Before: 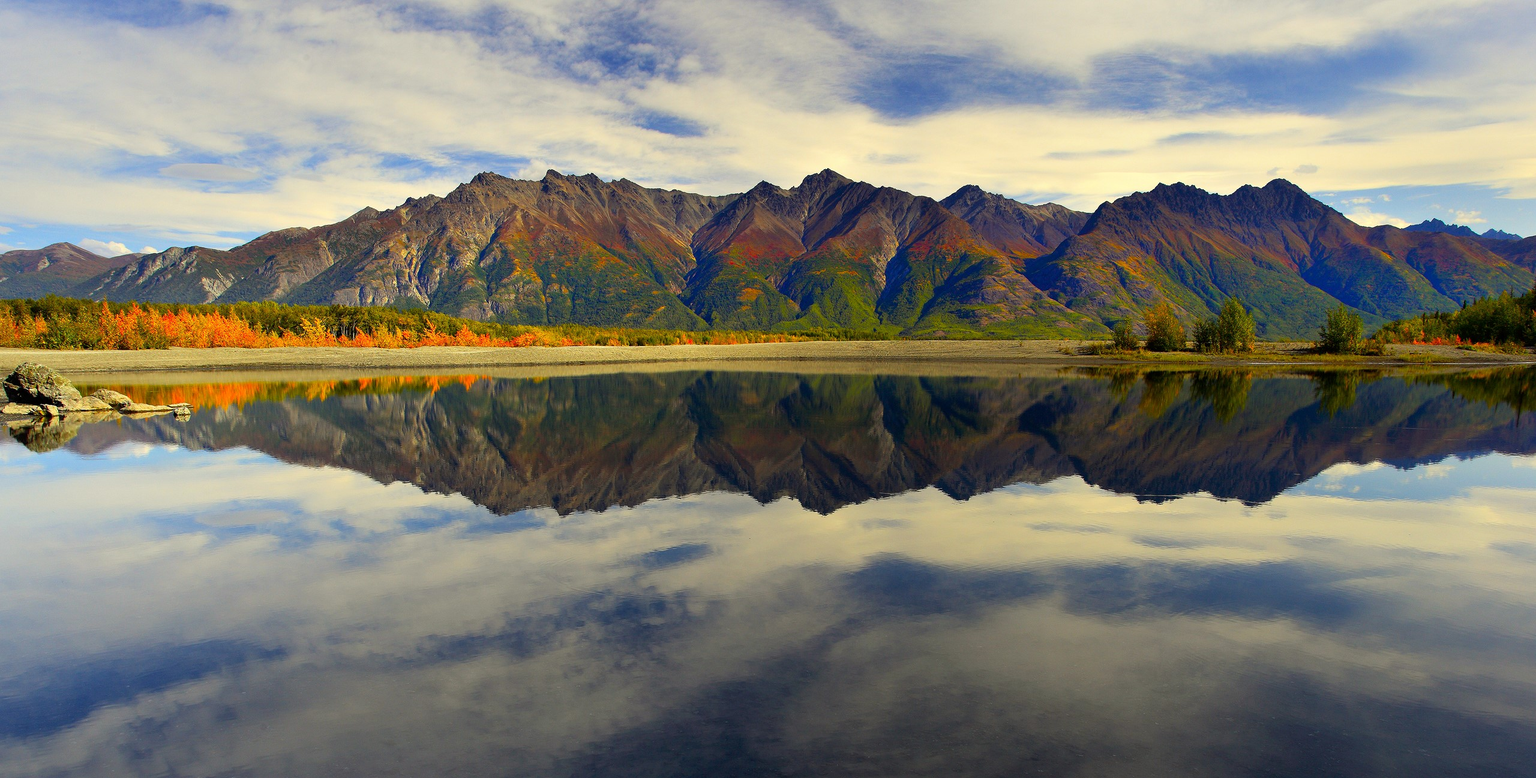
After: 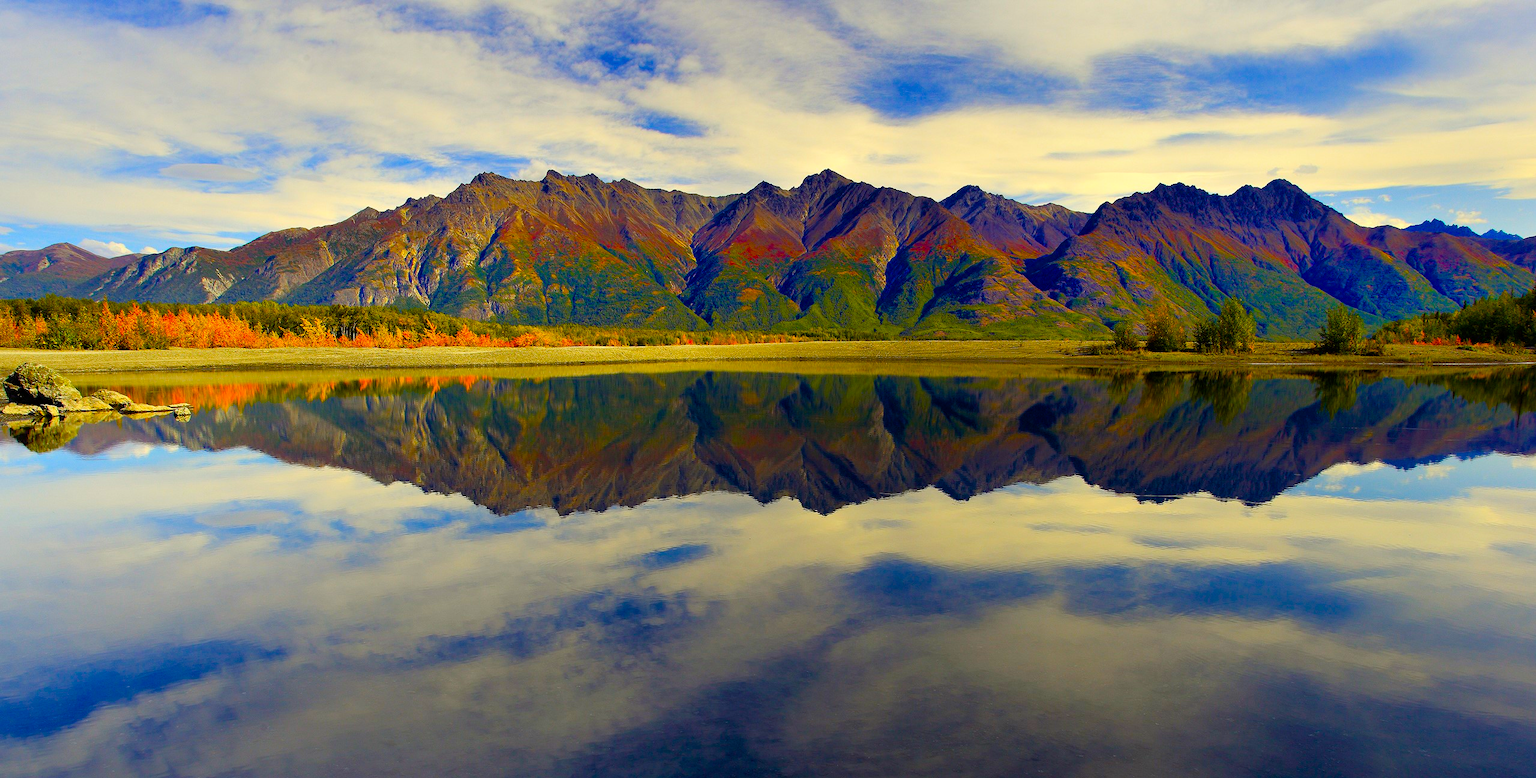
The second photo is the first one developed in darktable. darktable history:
color balance rgb: shadows lift › chroma 2.972%, shadows lift › hue 278.27°, linear chroma grading › global chroma 9.893%, perceptual saturation grading › global saturation 0.317%, perceptual saturation grading › mid-tones 6.153%, perceptual saturation grading › shadows 71.563%, global vibrance 30.28%
